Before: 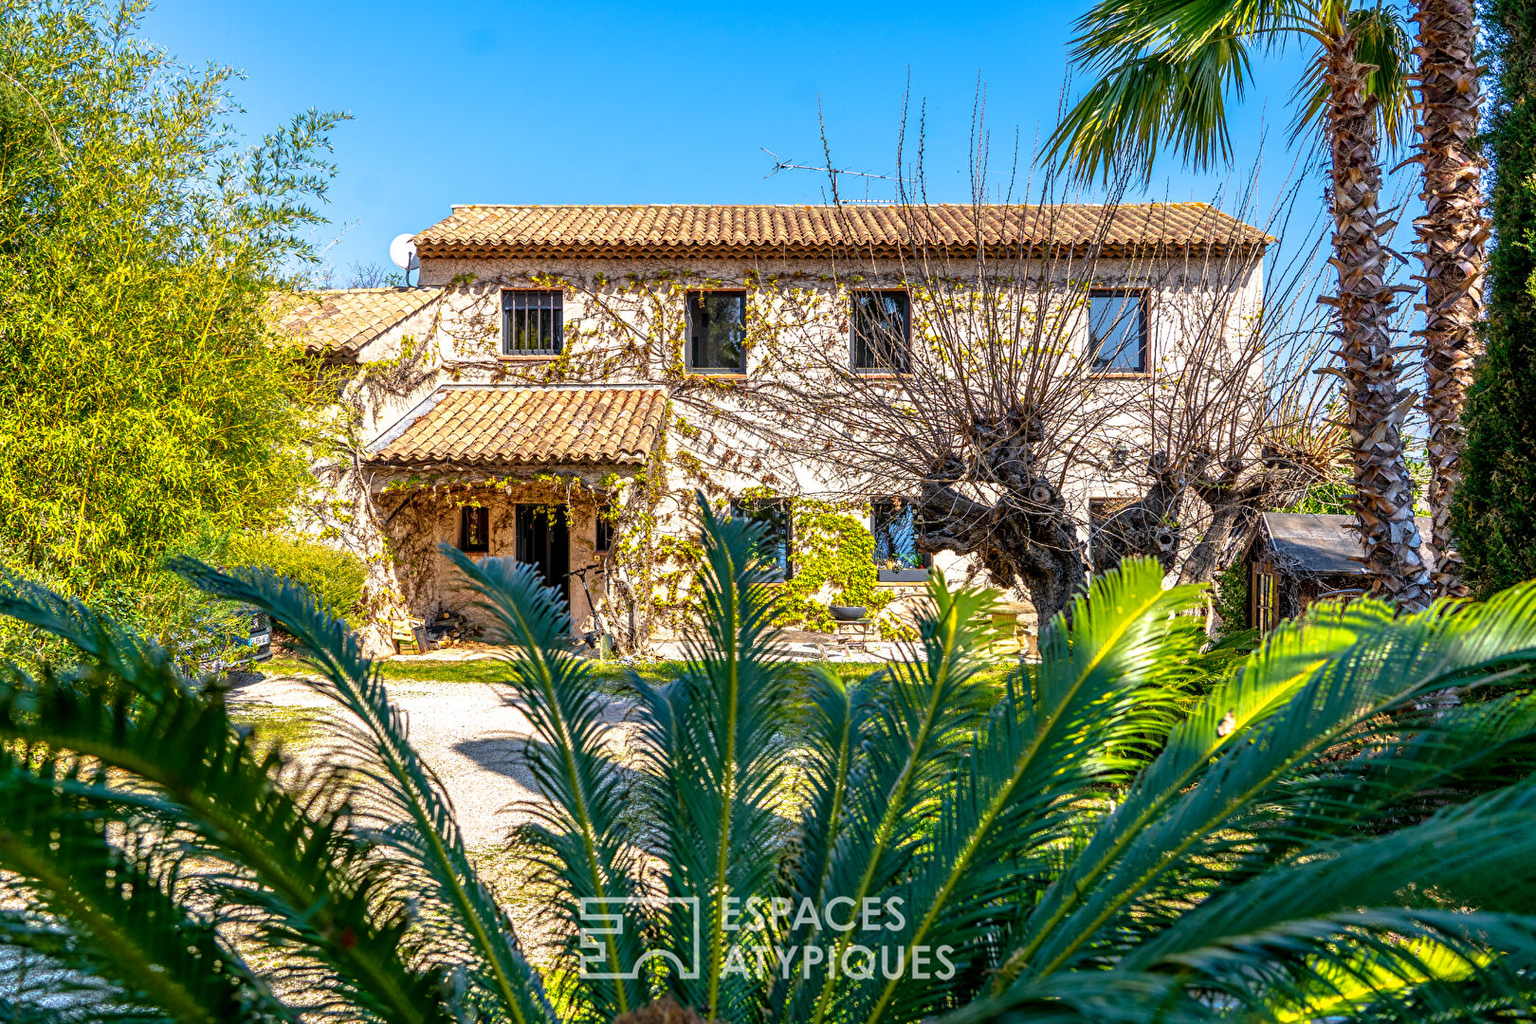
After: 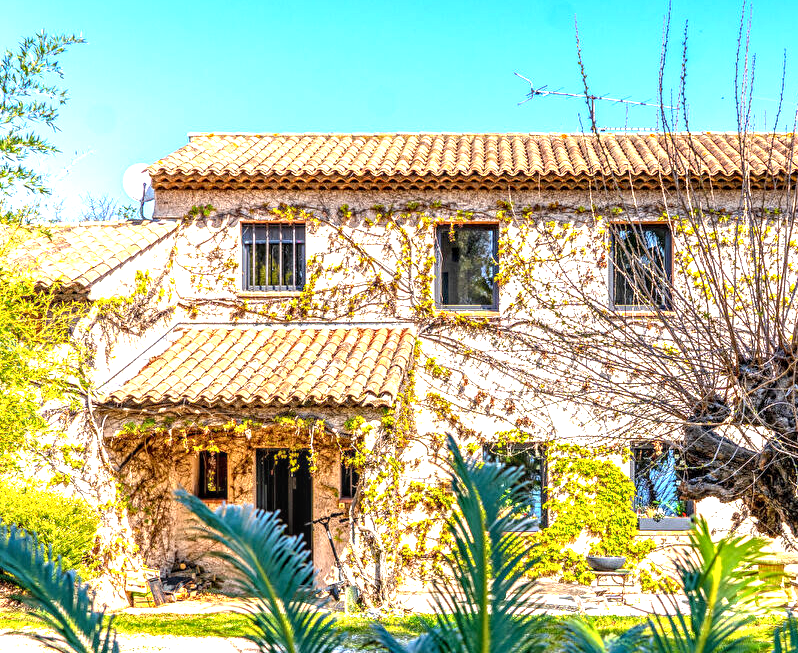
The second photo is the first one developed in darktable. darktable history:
exposure: black level correction 0.001, exposure 1.039 EV, compensate exposure bias true, compensate highlight preservation false
local contrast: detail 130%
crop: left 17.838%, top 7.715%, right 32.864%, bottom 31.801%
